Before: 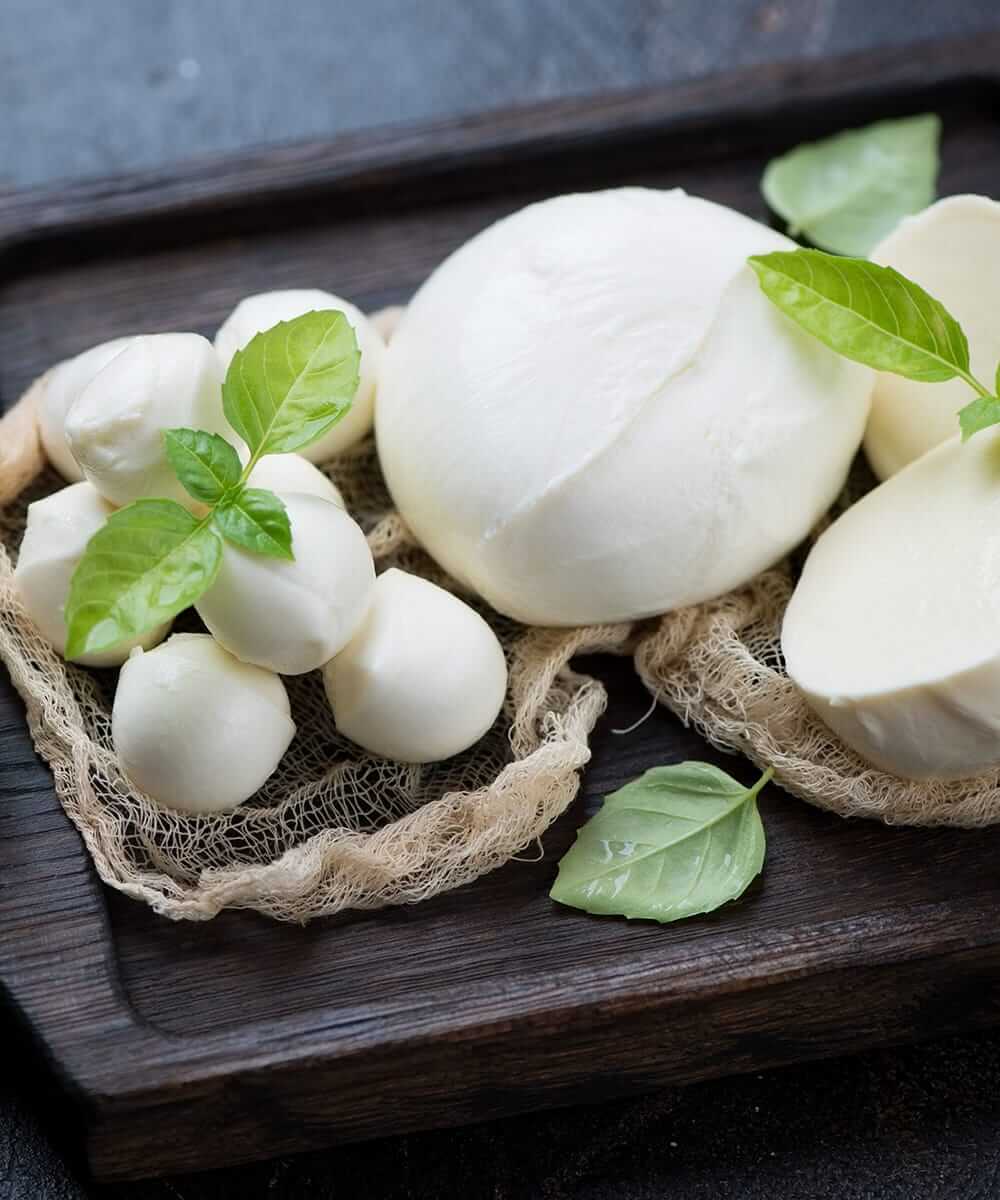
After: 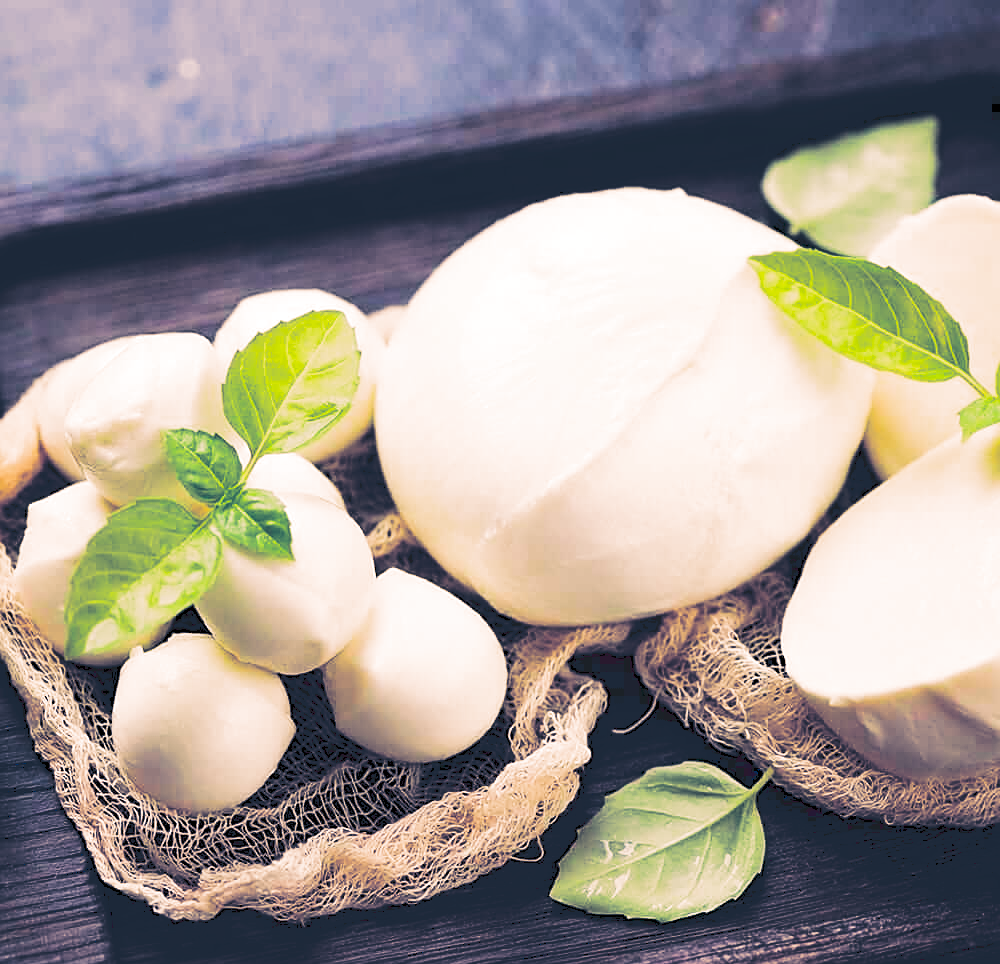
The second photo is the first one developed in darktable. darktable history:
tone equalizer: on, module defaults
crop: bottom 19.644%
sharpen: on, module defaults
split-toning: shadows › hue 226.8°, shadows › saturation 0.56, highlights › hue 28.8°, balance -40, compress 0%
rgb levels: mode RGB, independent channels, levels [[0, 0.5, 1], [0, 0.521, 1], [0, 0.536, 1]]
tone curve: curves: ch0 [(0, 0) (0.003, 0.108) (0.011, 0.108) (0.025, 0.108) (0.044, 0.113) (0.069, 0.113) (0.1, 0.121) (0.136, 0.136) (0.177, 0.16) (0.224, 0.192) (0.277, 0.246) (0.335, 0.324) (0.399, 0.419) (0.468, 0.518) (0.543, 0.622) (0.623, 0.721) (0.709, 0.815) (0.801, 0.893) (0.898, 0.949) (1, 1)], preserve colors none
levels: levels [0, 0.43, 0.984]
